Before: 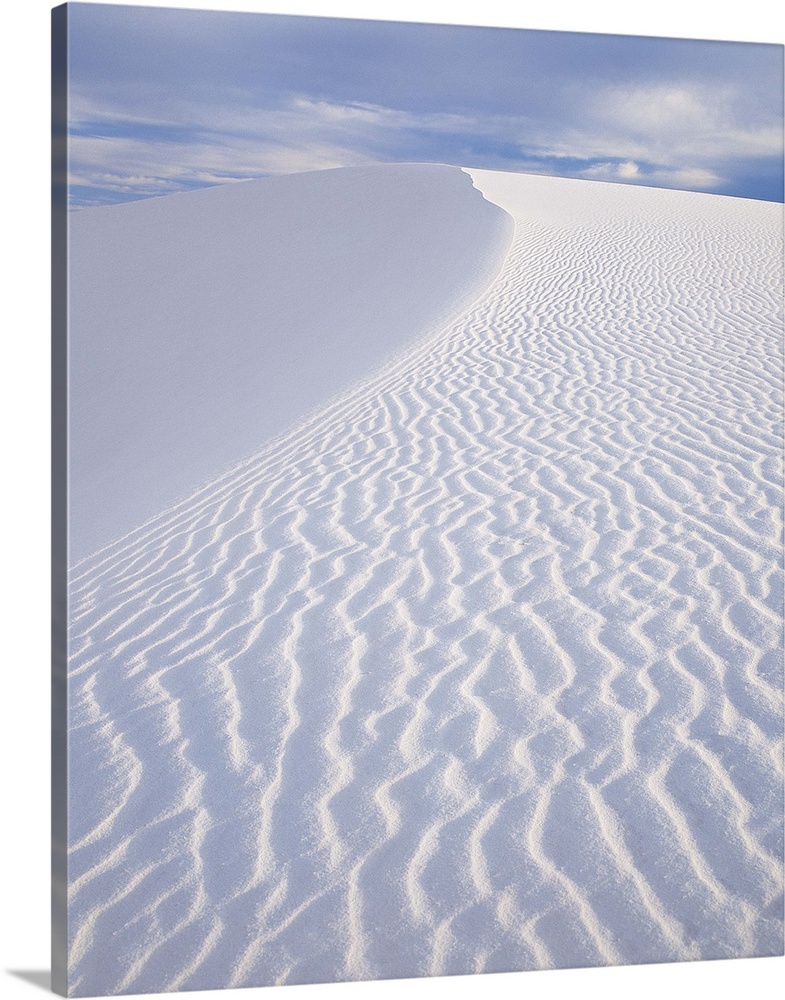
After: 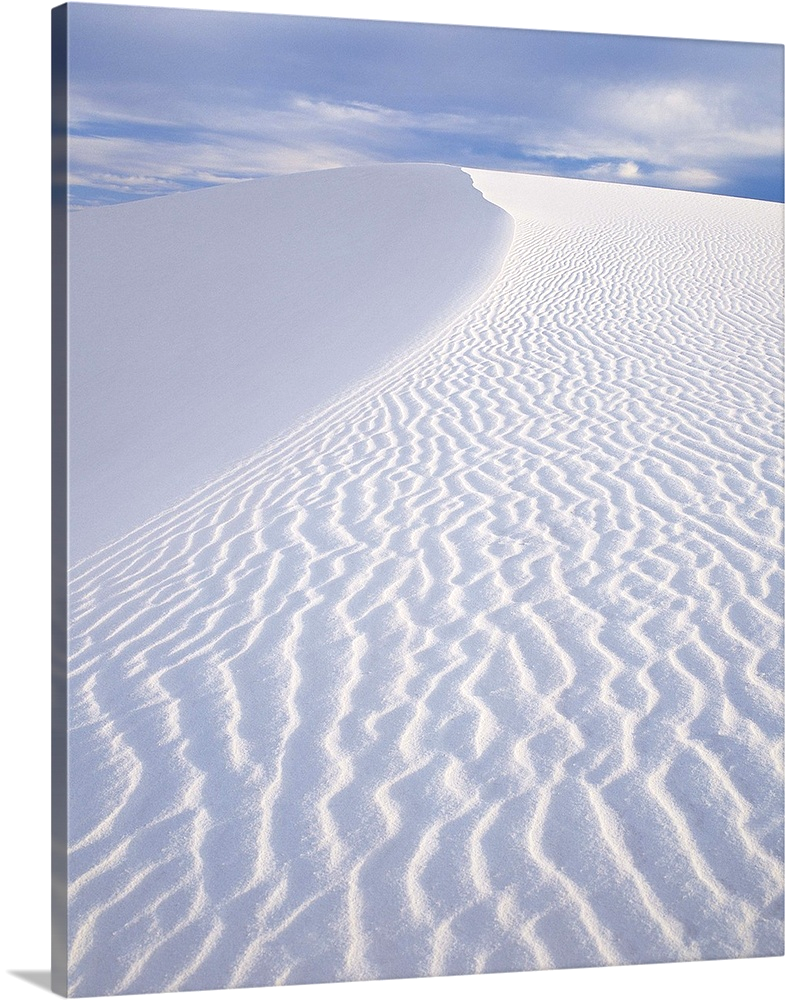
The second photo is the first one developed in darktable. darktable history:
exposure: black level correction 0.027, exposure 0.184 EV, compensate highlight preservation false
